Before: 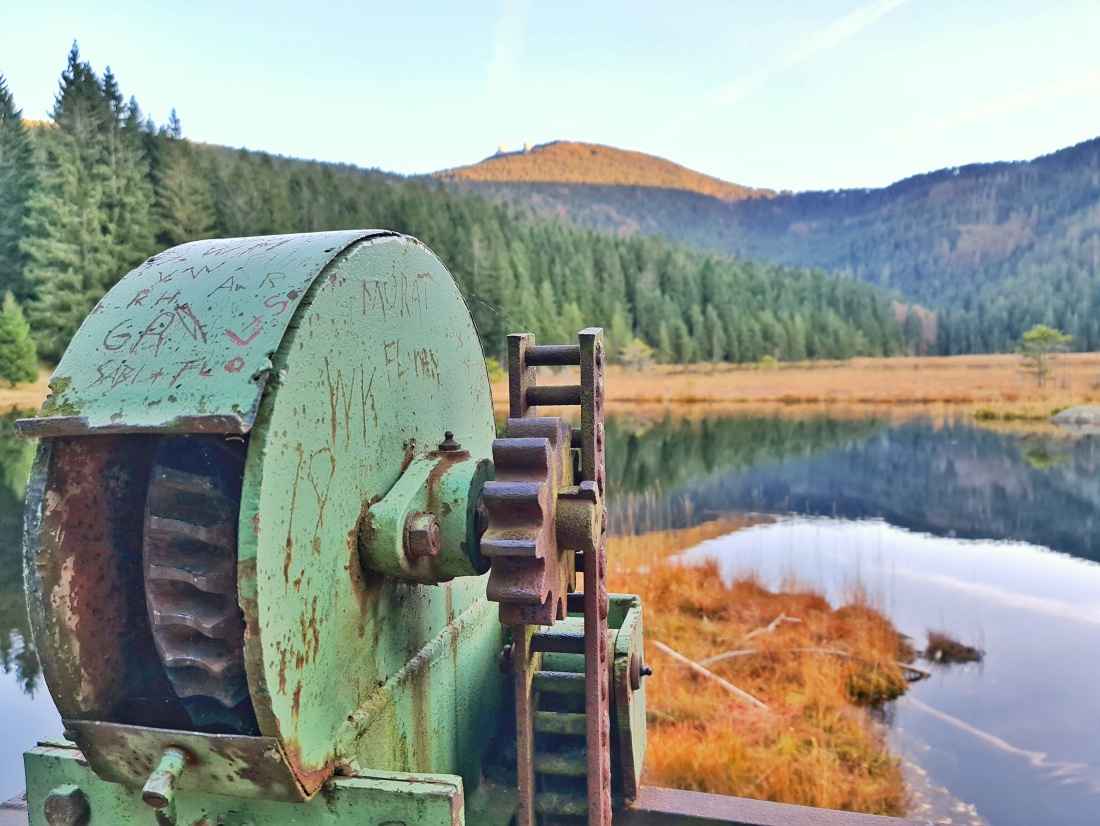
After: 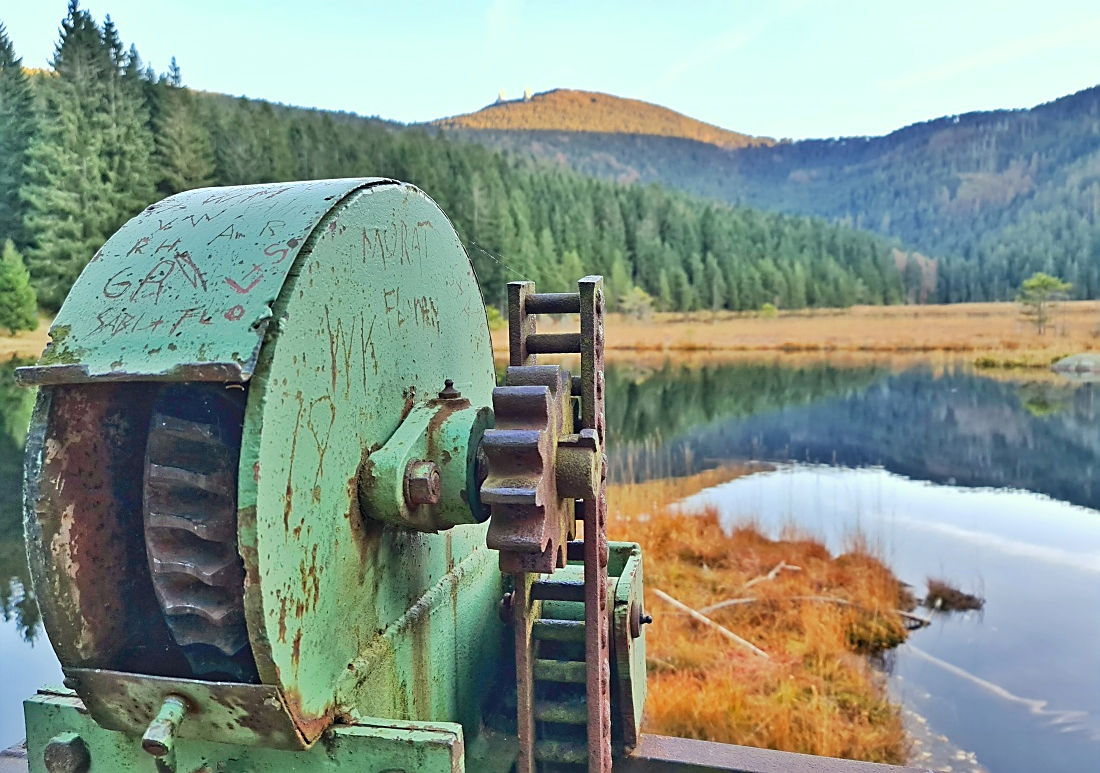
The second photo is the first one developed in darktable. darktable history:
sharpen: on, module defaults
crop and rotate: top 6.38%
color correction: highlights a* -6.33, highlights b* 0.48
